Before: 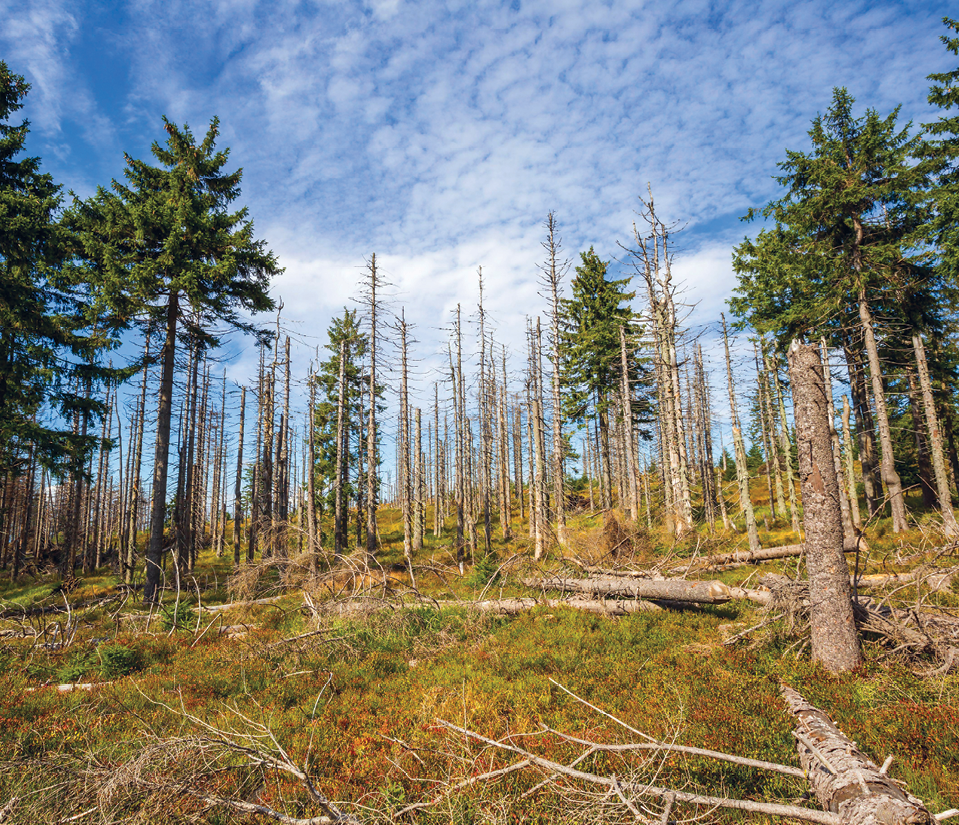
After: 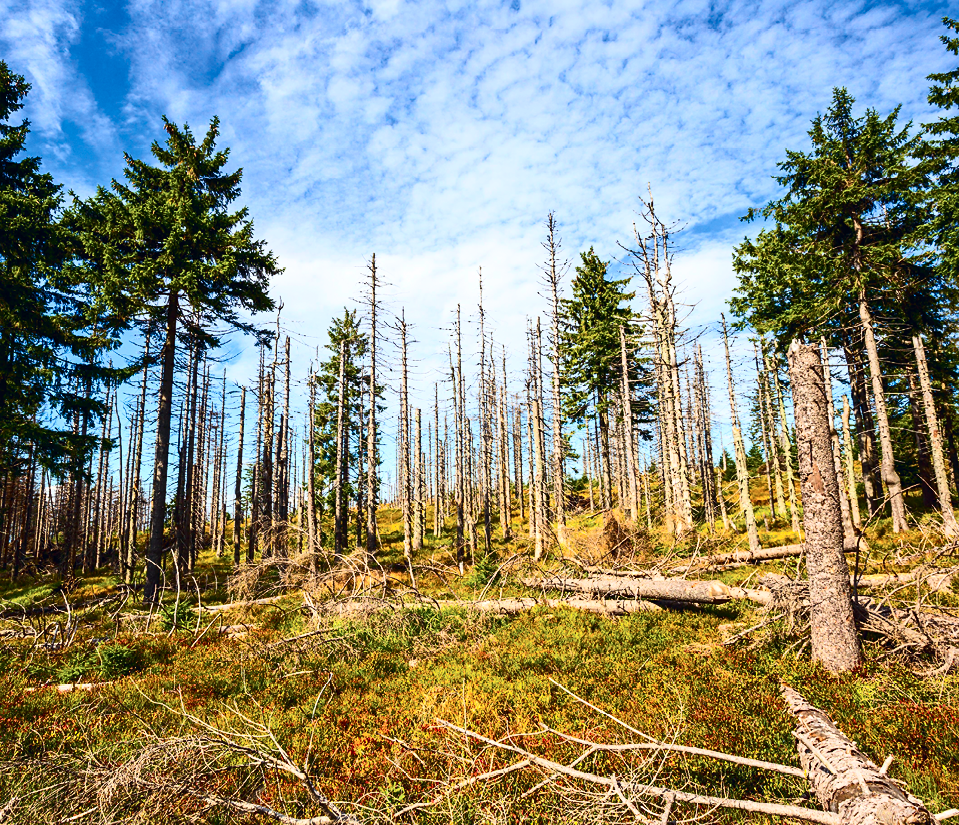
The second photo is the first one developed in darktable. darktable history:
contrast brightness saturation: contrast 0.41, brightness 0.045, saturation 0.245
sharpen: amount 0.202
